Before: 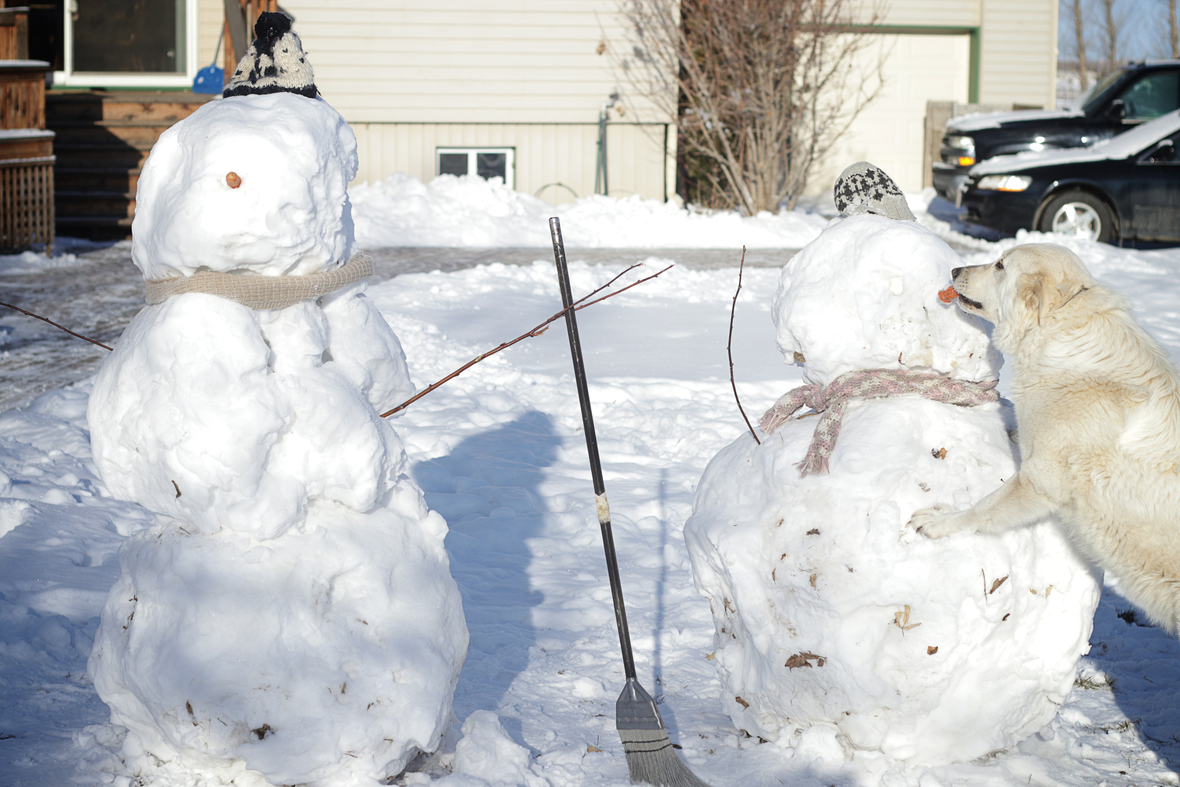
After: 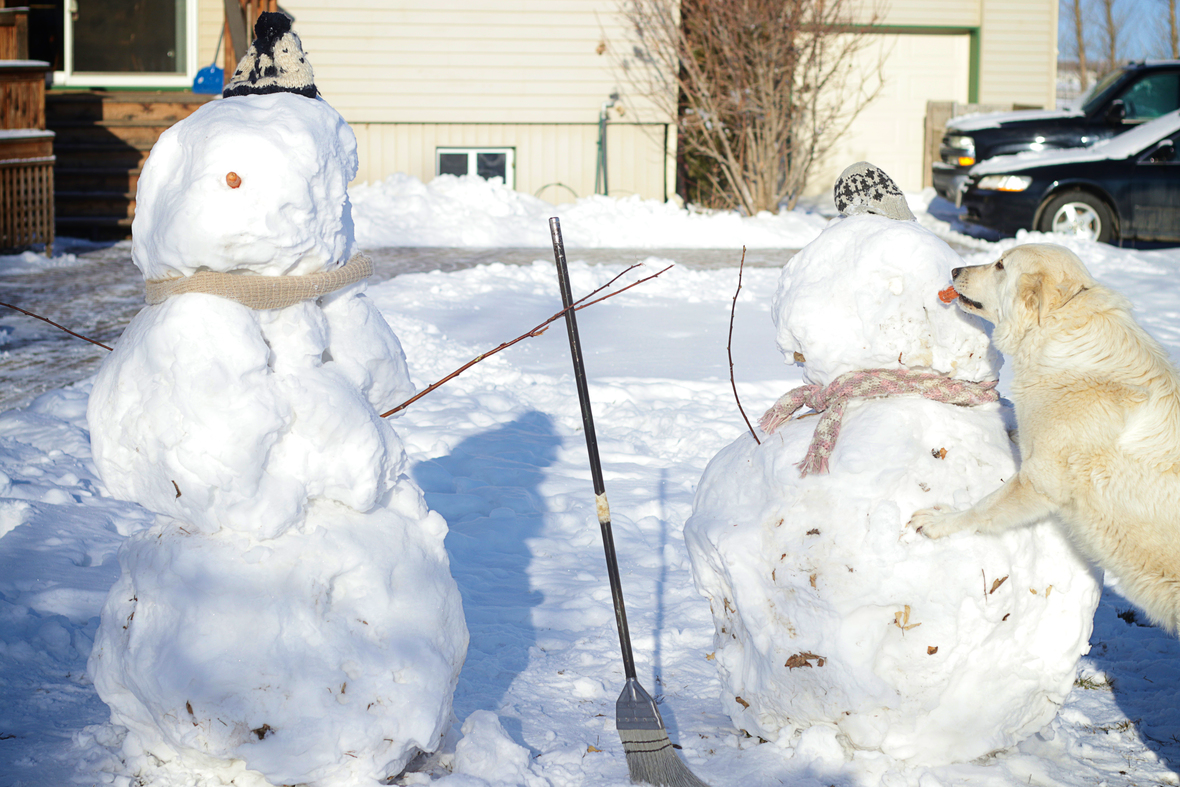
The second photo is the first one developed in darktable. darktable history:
contrast brightness saturation: contrast 0.08, saturation 0.2
velvia: on, module defaults
